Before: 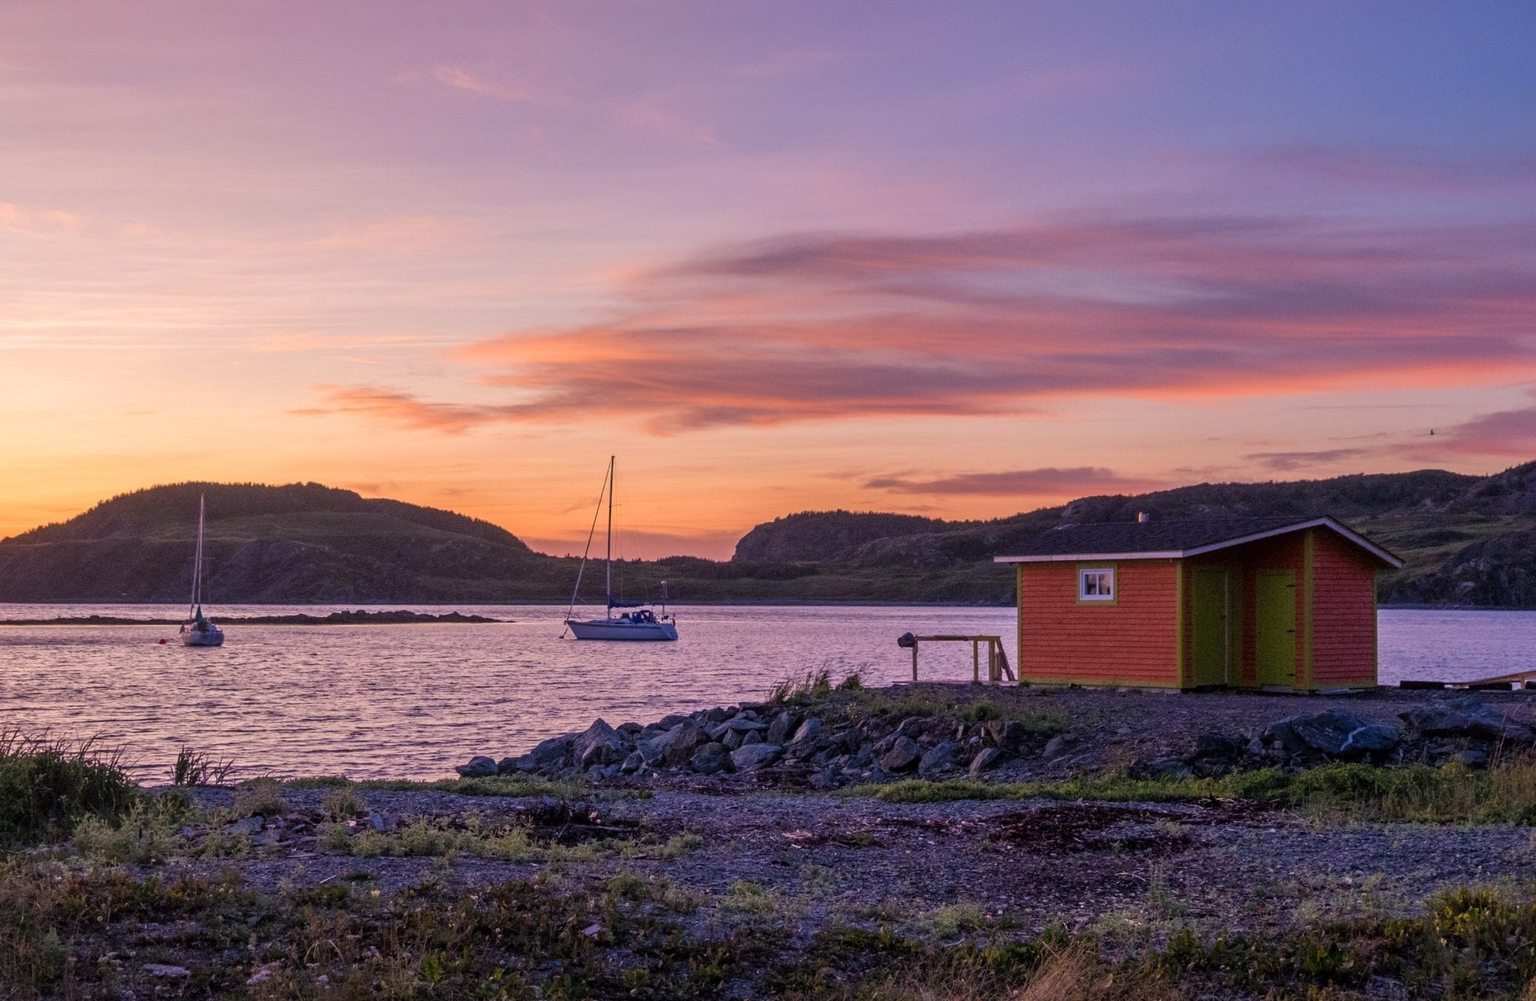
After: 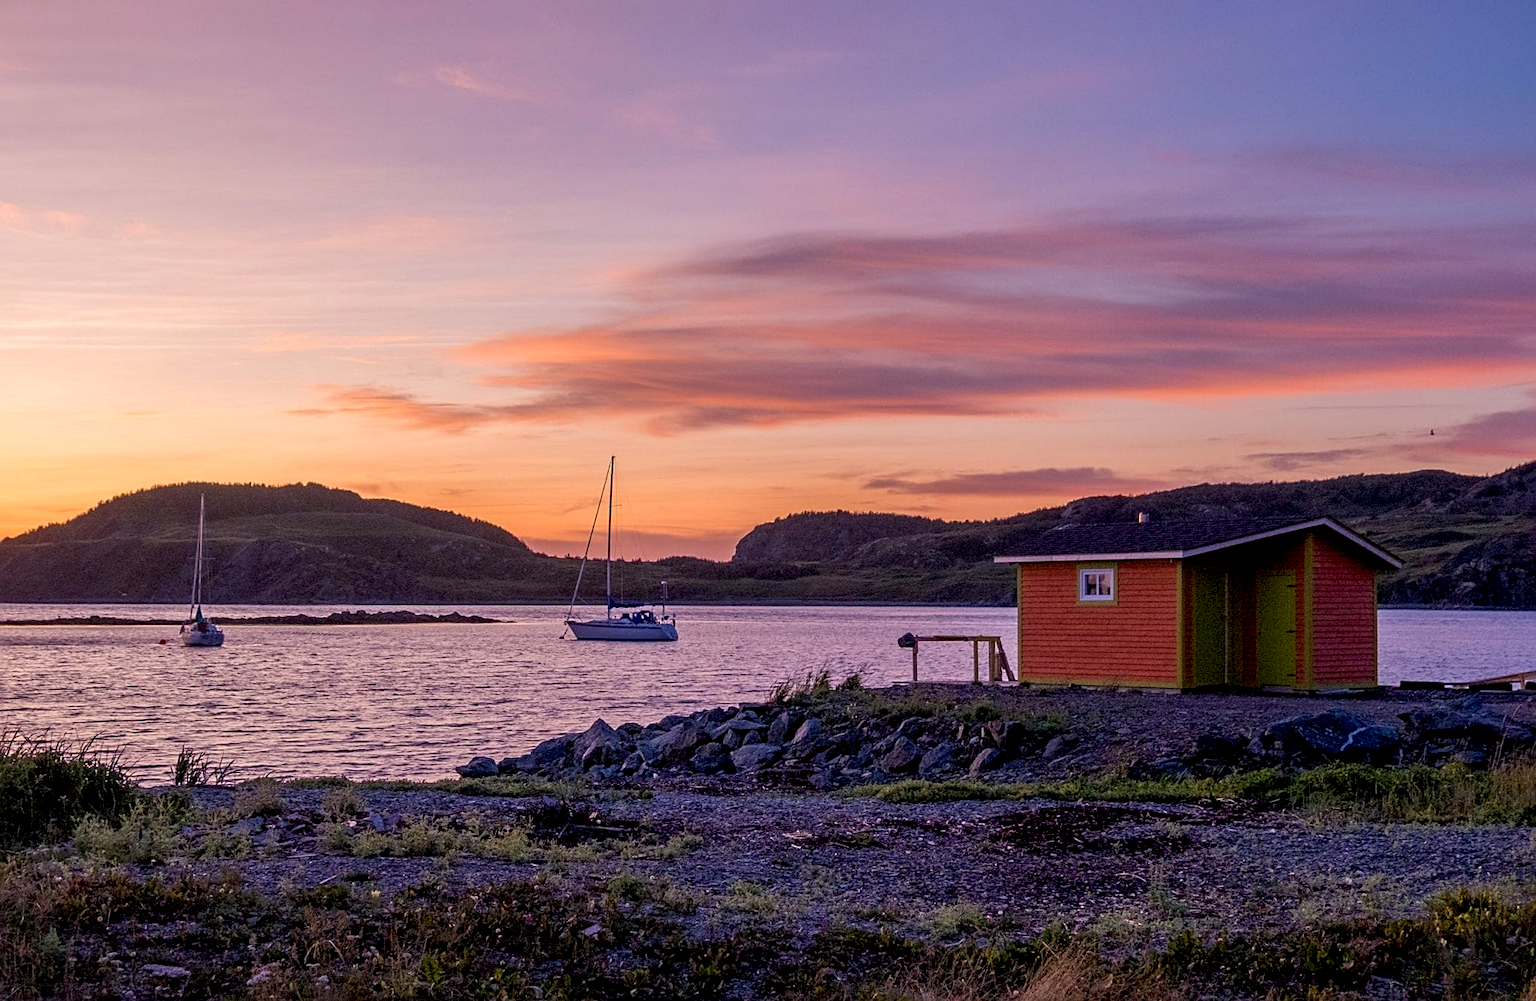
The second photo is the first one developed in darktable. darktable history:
exposure: black level correction 0.01, exposure 0.015 EV, compensate highlight preservation false
sharpen: on, module defaults
